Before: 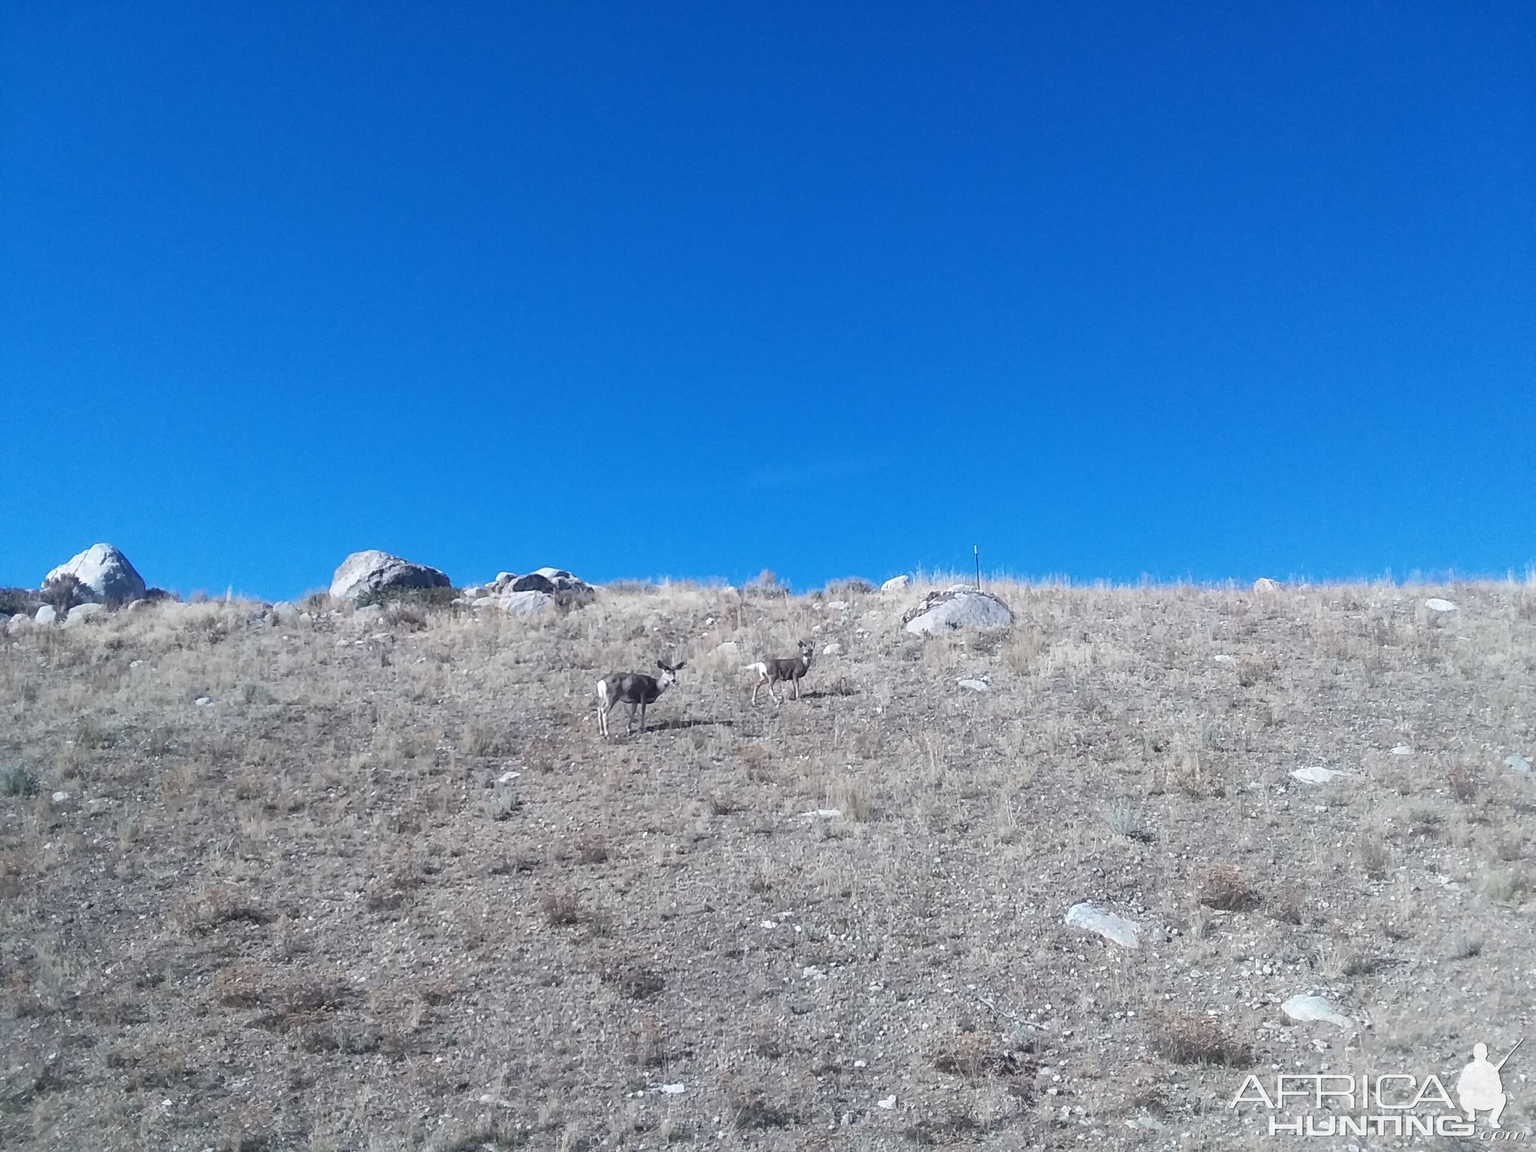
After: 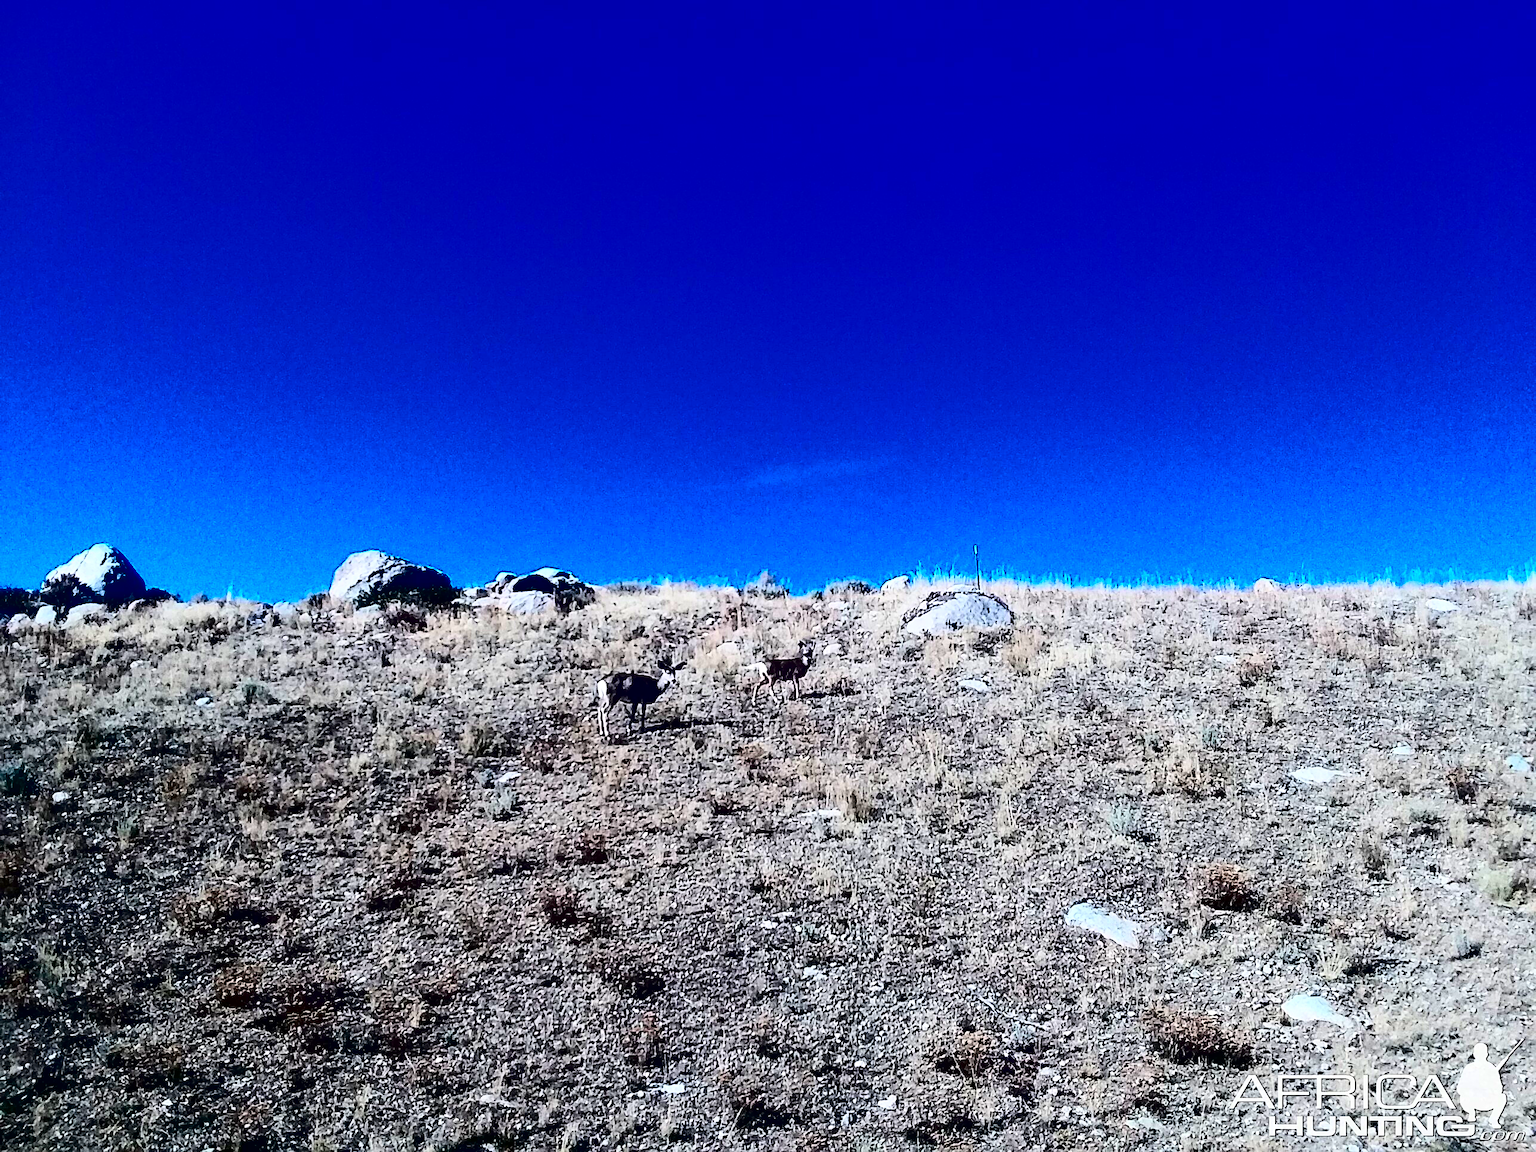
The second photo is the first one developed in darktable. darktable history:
sharpen: on, module defaults
contrast brightness saturation: contrast 0.783, brightness -0.998, saturation 0.986
